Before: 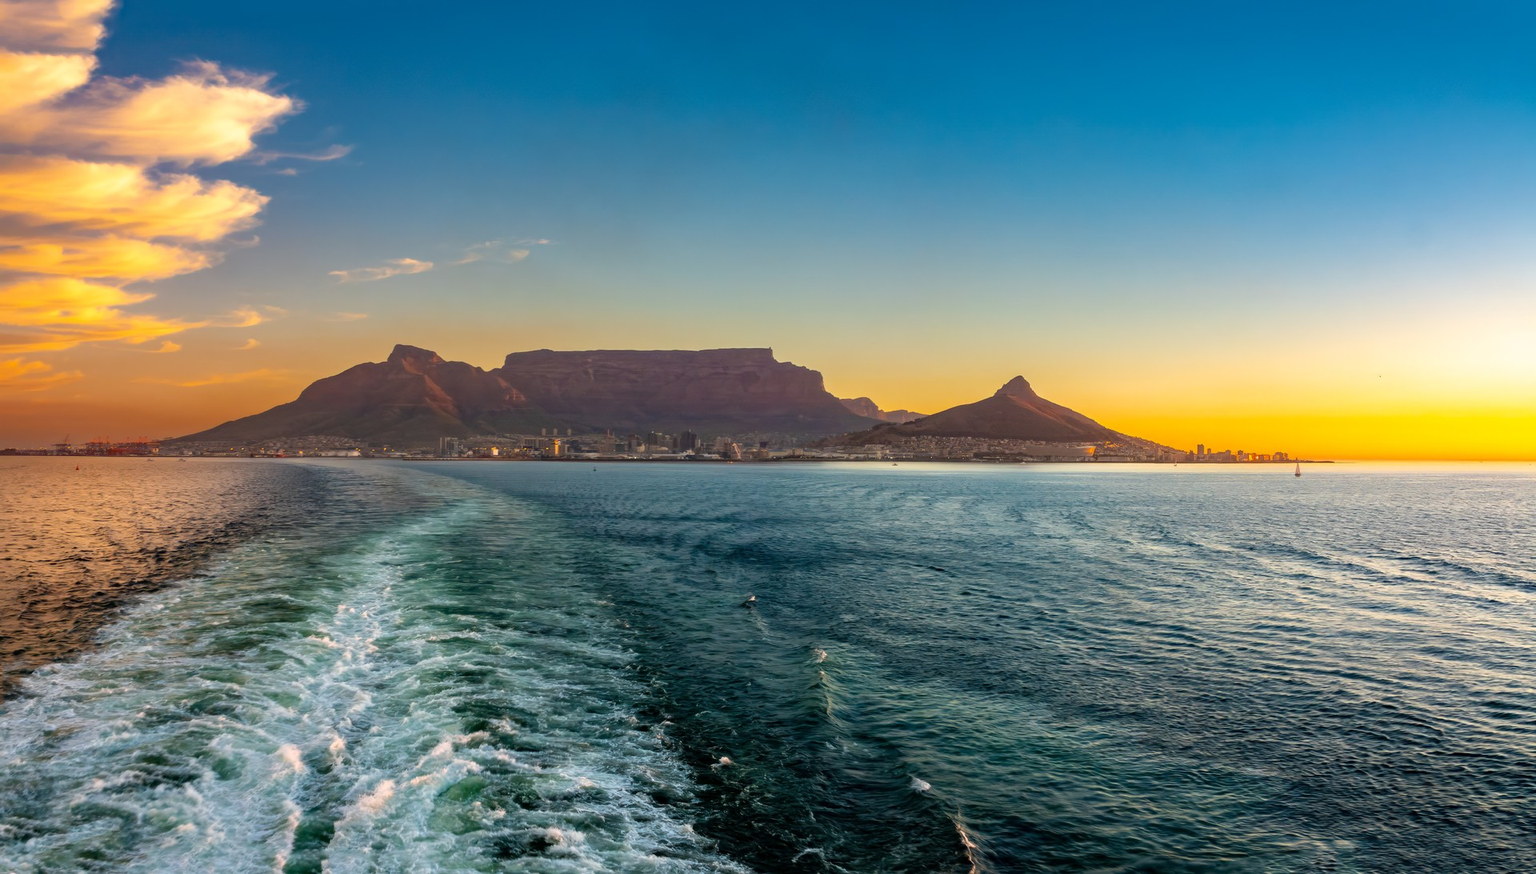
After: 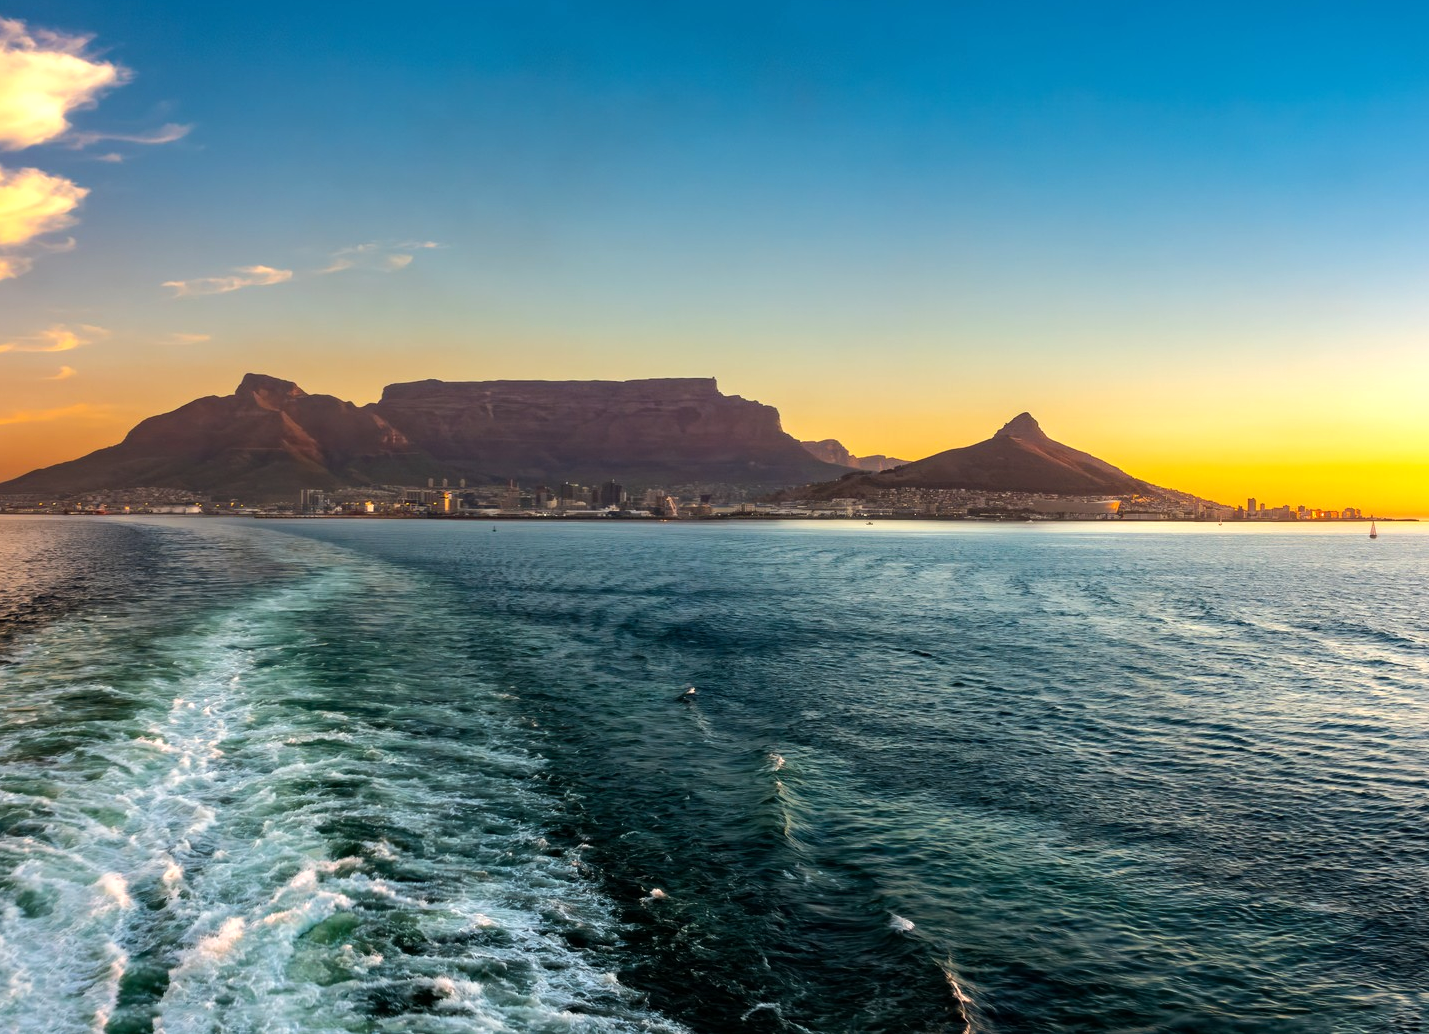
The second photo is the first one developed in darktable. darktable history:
crop and rotate: left 13.011%, top 5.254%, right 12.544%
tone equalizer: -8 EV -0.407 EV, -7 EV -0.396 EV, -6 EV -0.298 EV, -5 EV -0.24 EV, -3 EV 0.245 EV, -2 EV 0.311 EV, -1 EV 0.394 EV, +0 EV 0.447 EV, edges refinement/feathering 500, mask exposure compensation -1.57 EV, preserve details no
